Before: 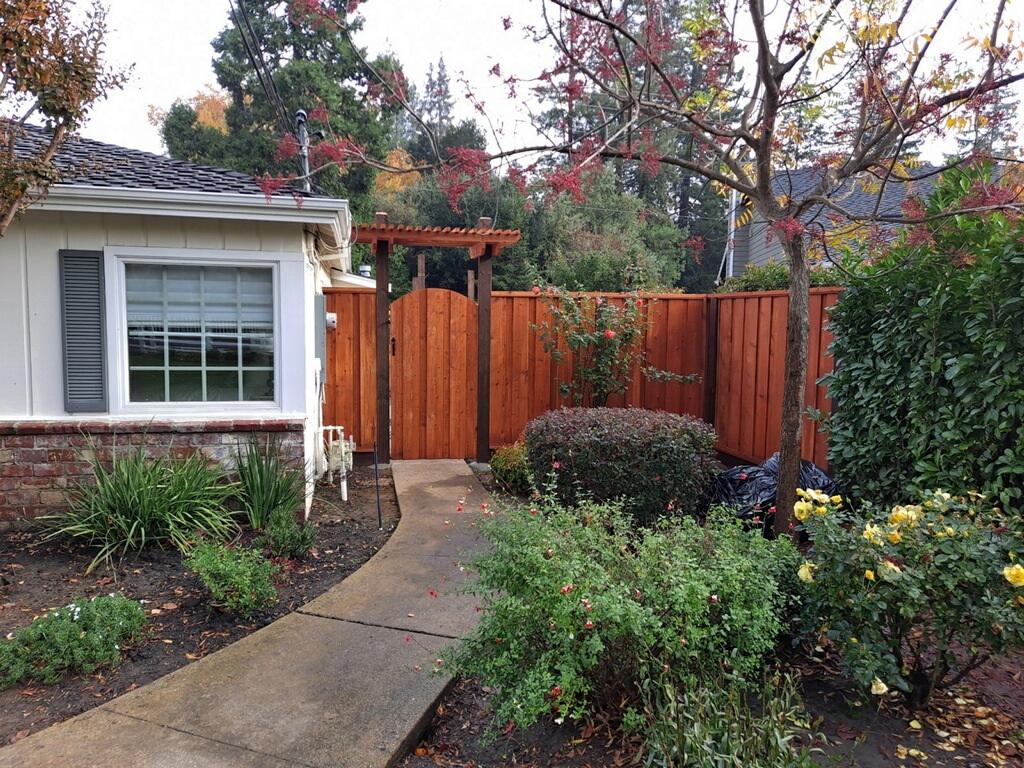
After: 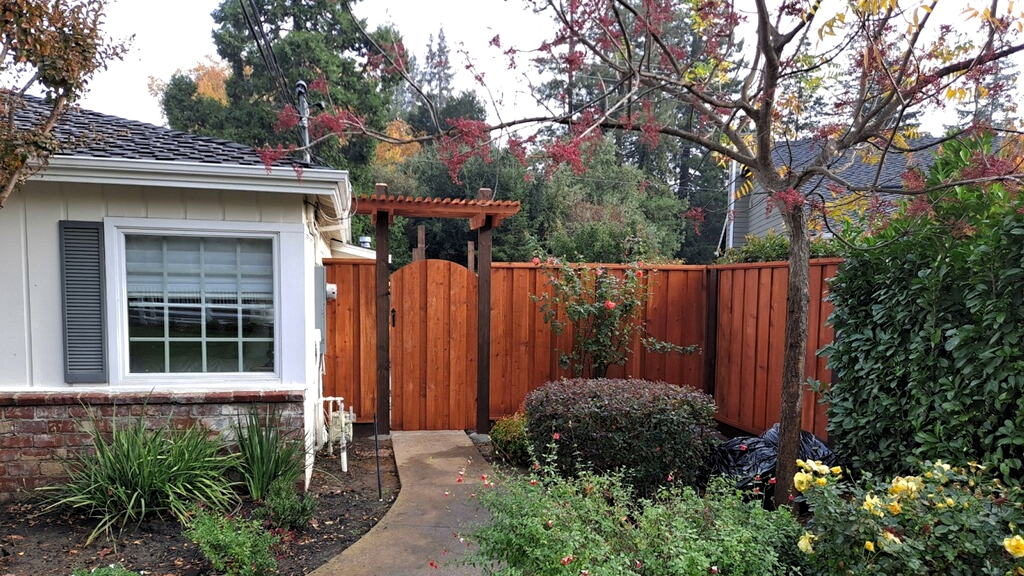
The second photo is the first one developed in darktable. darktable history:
crop: top 3.857%, bottom 21.132%
levels: levels [0.031, 0.5, 0.969]
